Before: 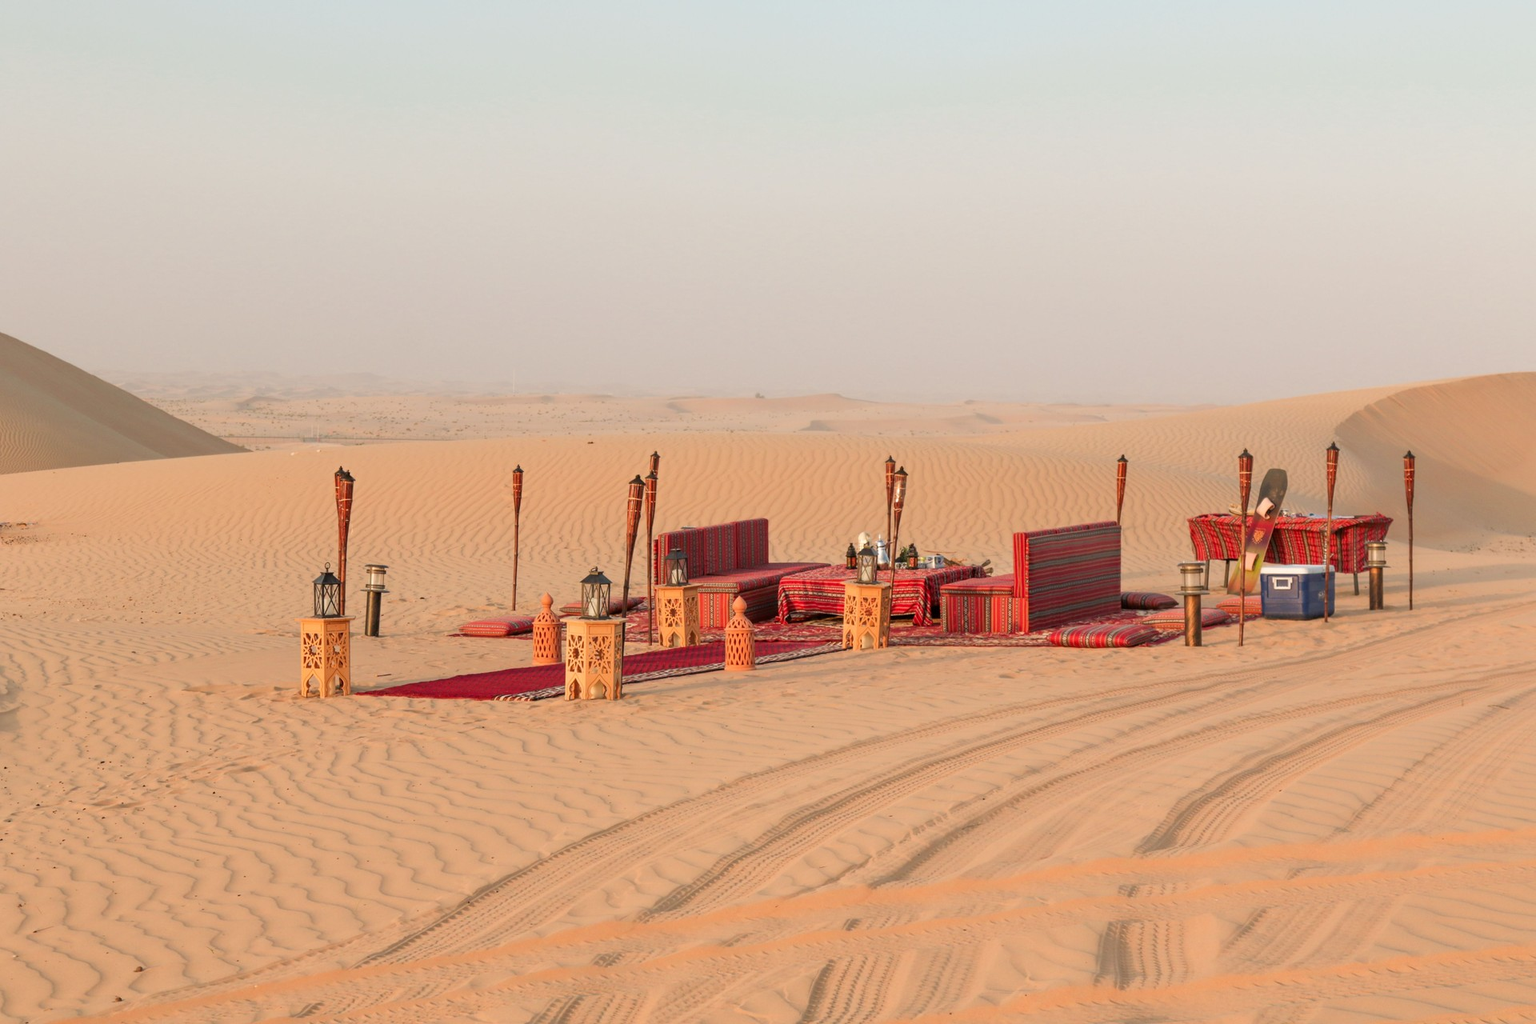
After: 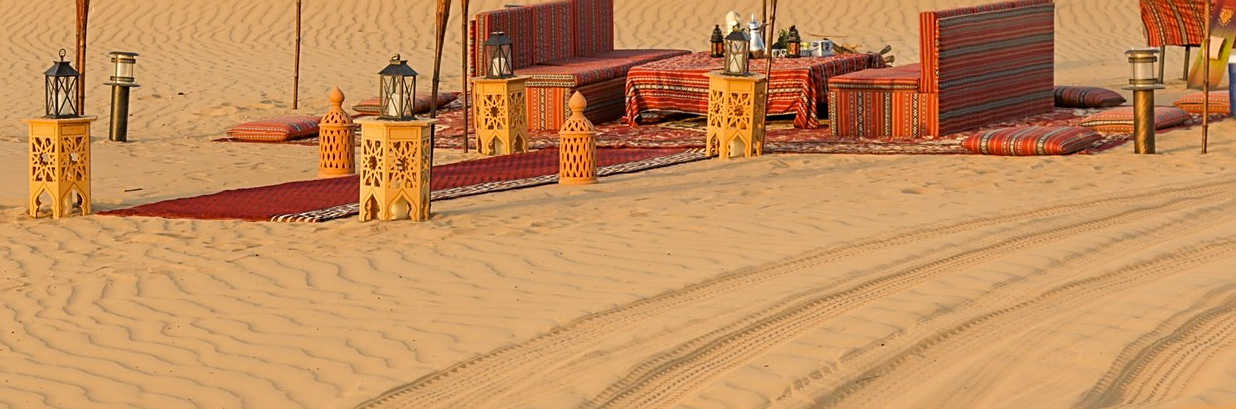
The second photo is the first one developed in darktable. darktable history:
color contrast: green-magenta contrast 0.85, blue-yellow contrast 1.25, unbound 0
crop: left 18.091%, top 51.13%, right 17.525%, bottom 16.85%
sharpen: on, module defaults
